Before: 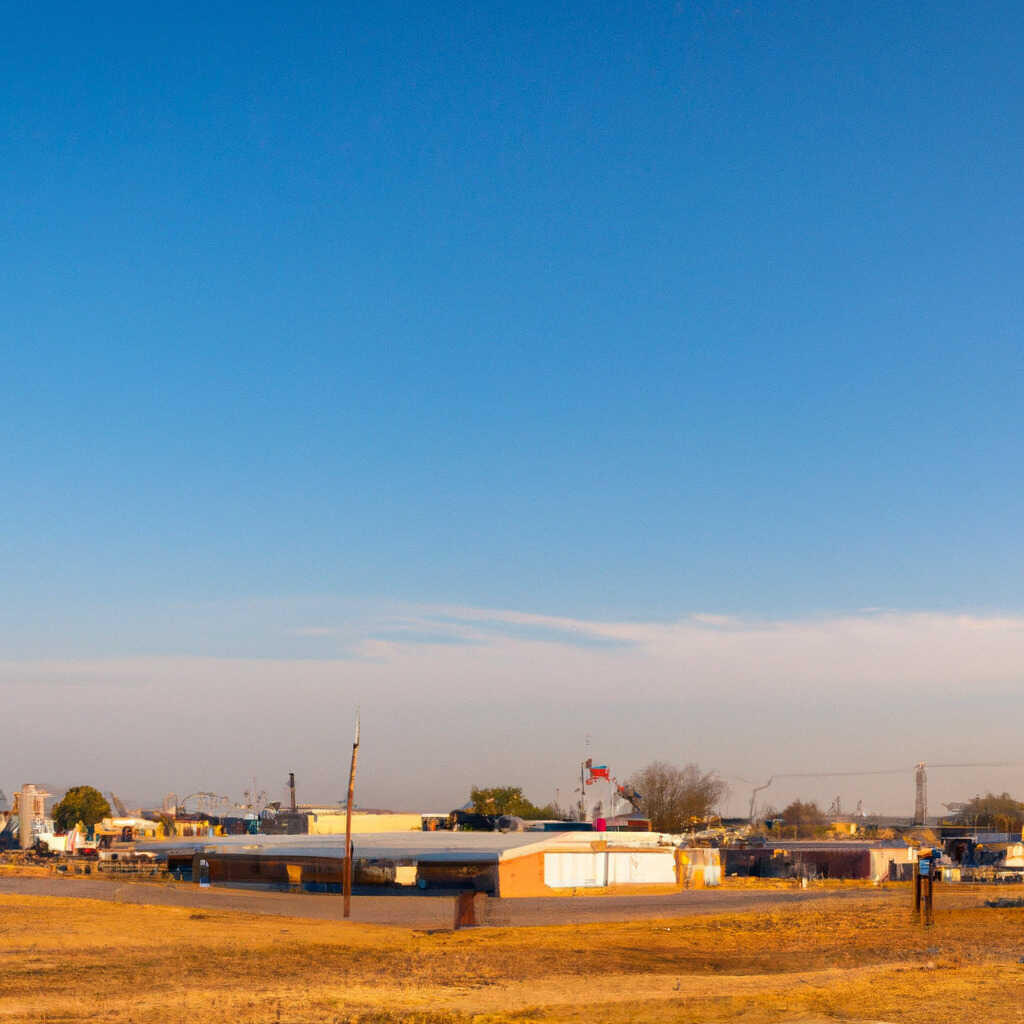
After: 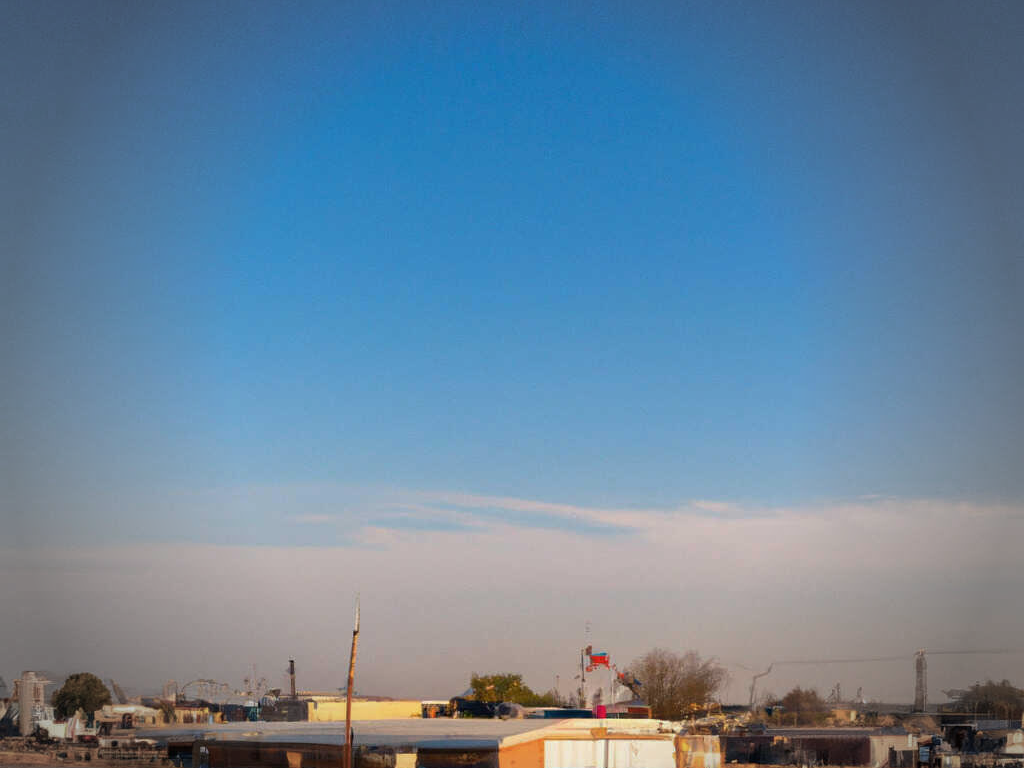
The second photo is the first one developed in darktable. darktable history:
vignetting: fall-off start 63.8%, width/height ratio 0.873
tone curve: curves: ch0 [(0, 0) (0.915, 0.89) (1, 1)], preserve colors none
crop: top 11.041%, bottom 13.892%
